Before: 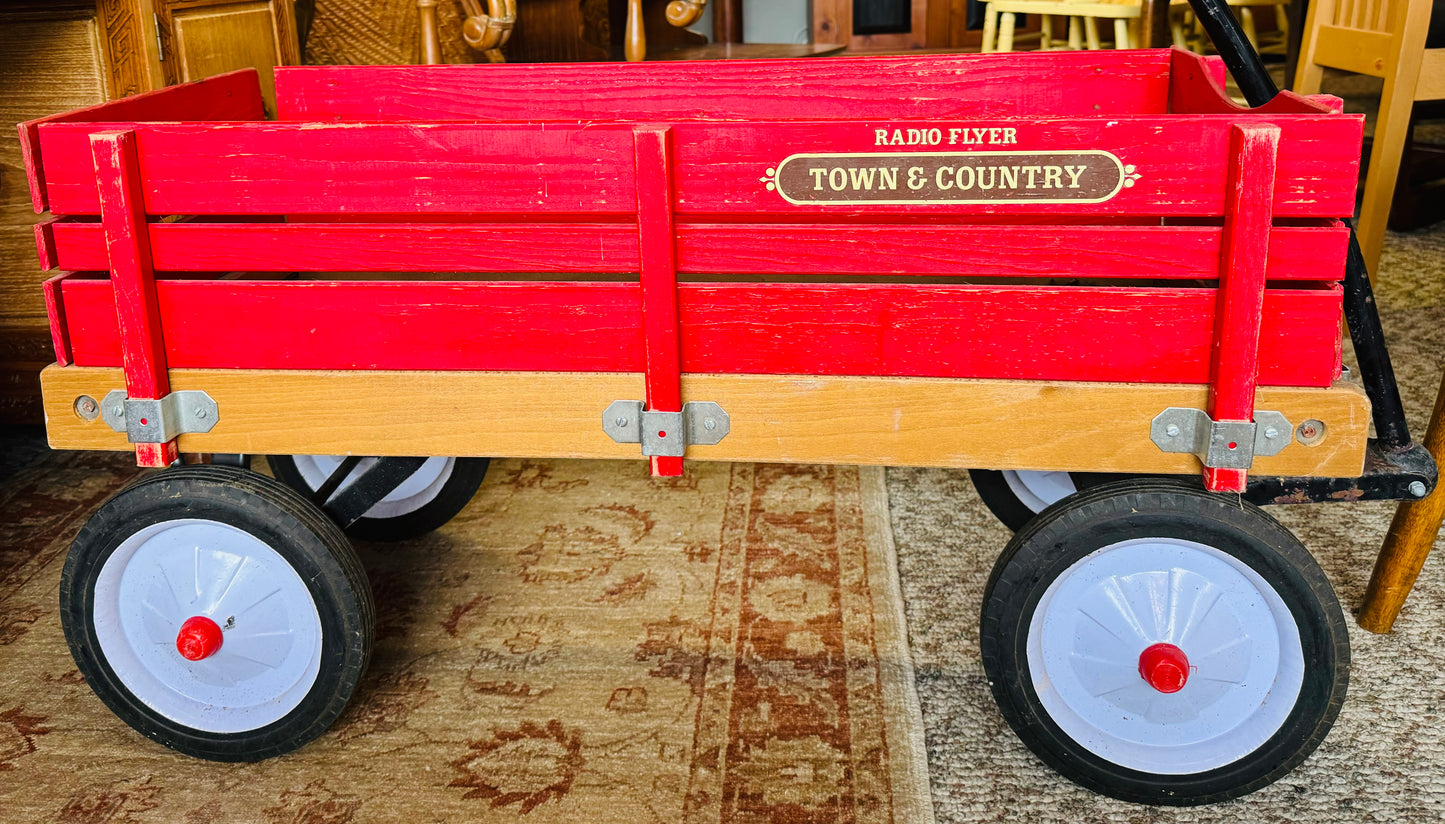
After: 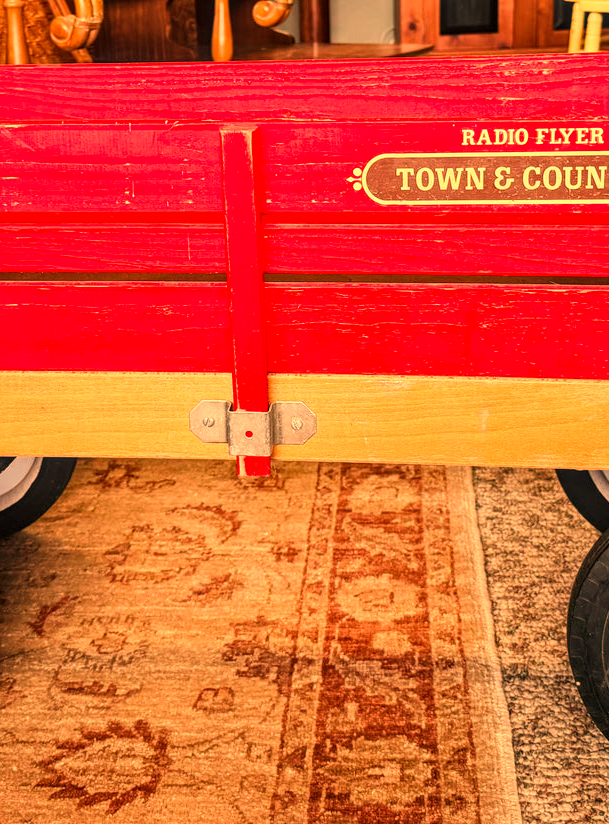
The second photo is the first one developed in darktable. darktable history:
white balance: red 1.467, blue 0.684
local contrast: on, module defaults
crop: left 28.583%, right 29.231%
